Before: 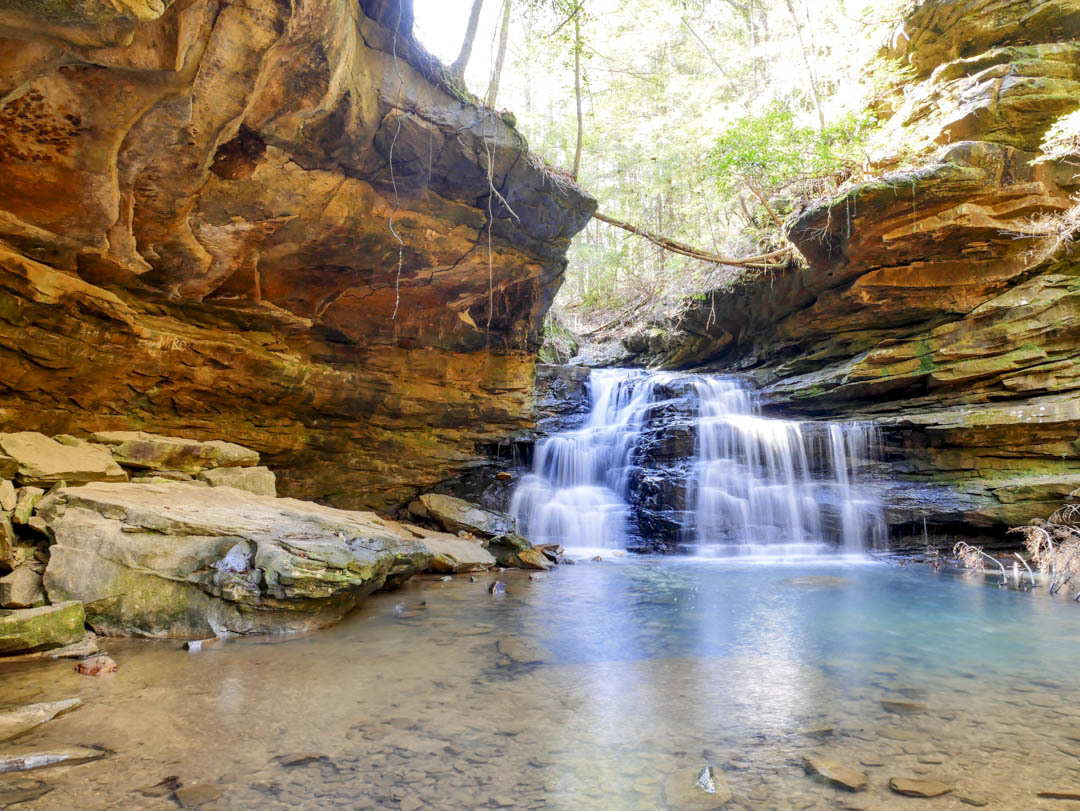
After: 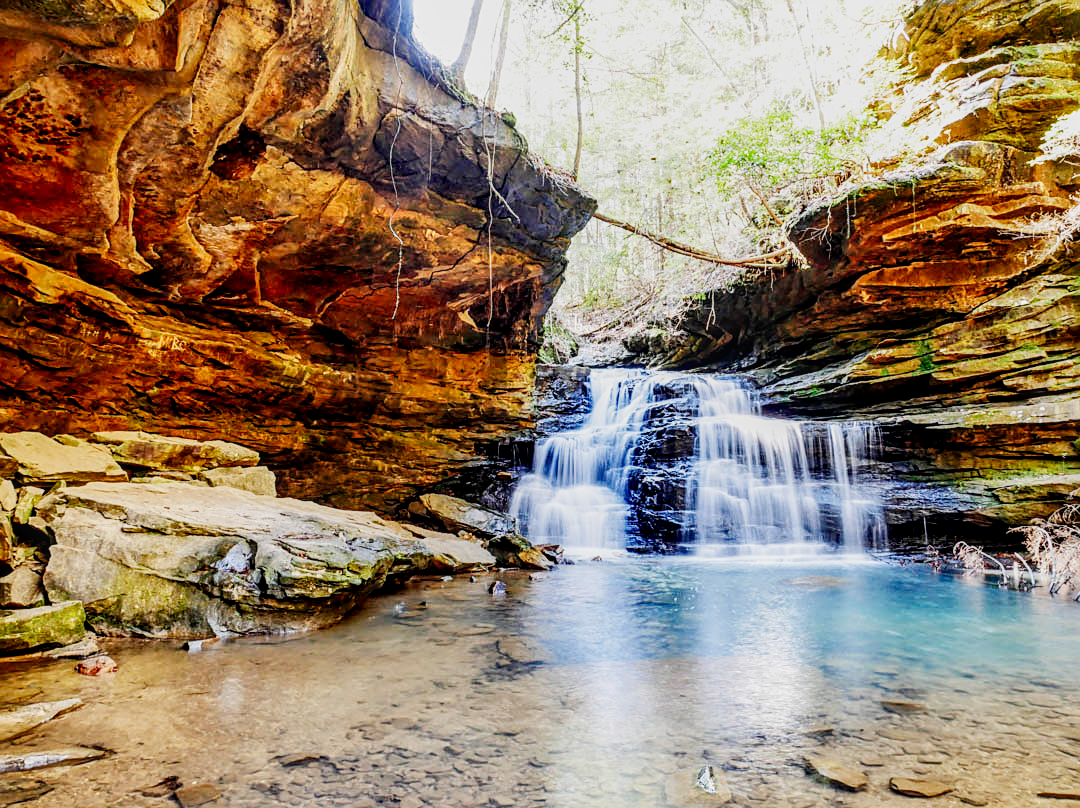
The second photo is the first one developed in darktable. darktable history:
sigmoid: contrast 1.8, skew -0.2, preserve hue 0%, red attenuation 0.1, red rotation 0.035, green attenuation 0.1, green rotation -0.017, blue attenuation 0.15, blue rotation -0.052, base primaries Rec2020
exposure: black level correction 0.002, exposure 0.15 EV, compensate highlight preservation false
crop: top 0.05%, bottom 0.098%
local contrast: detail 130%
sharpen: on, module defaults
